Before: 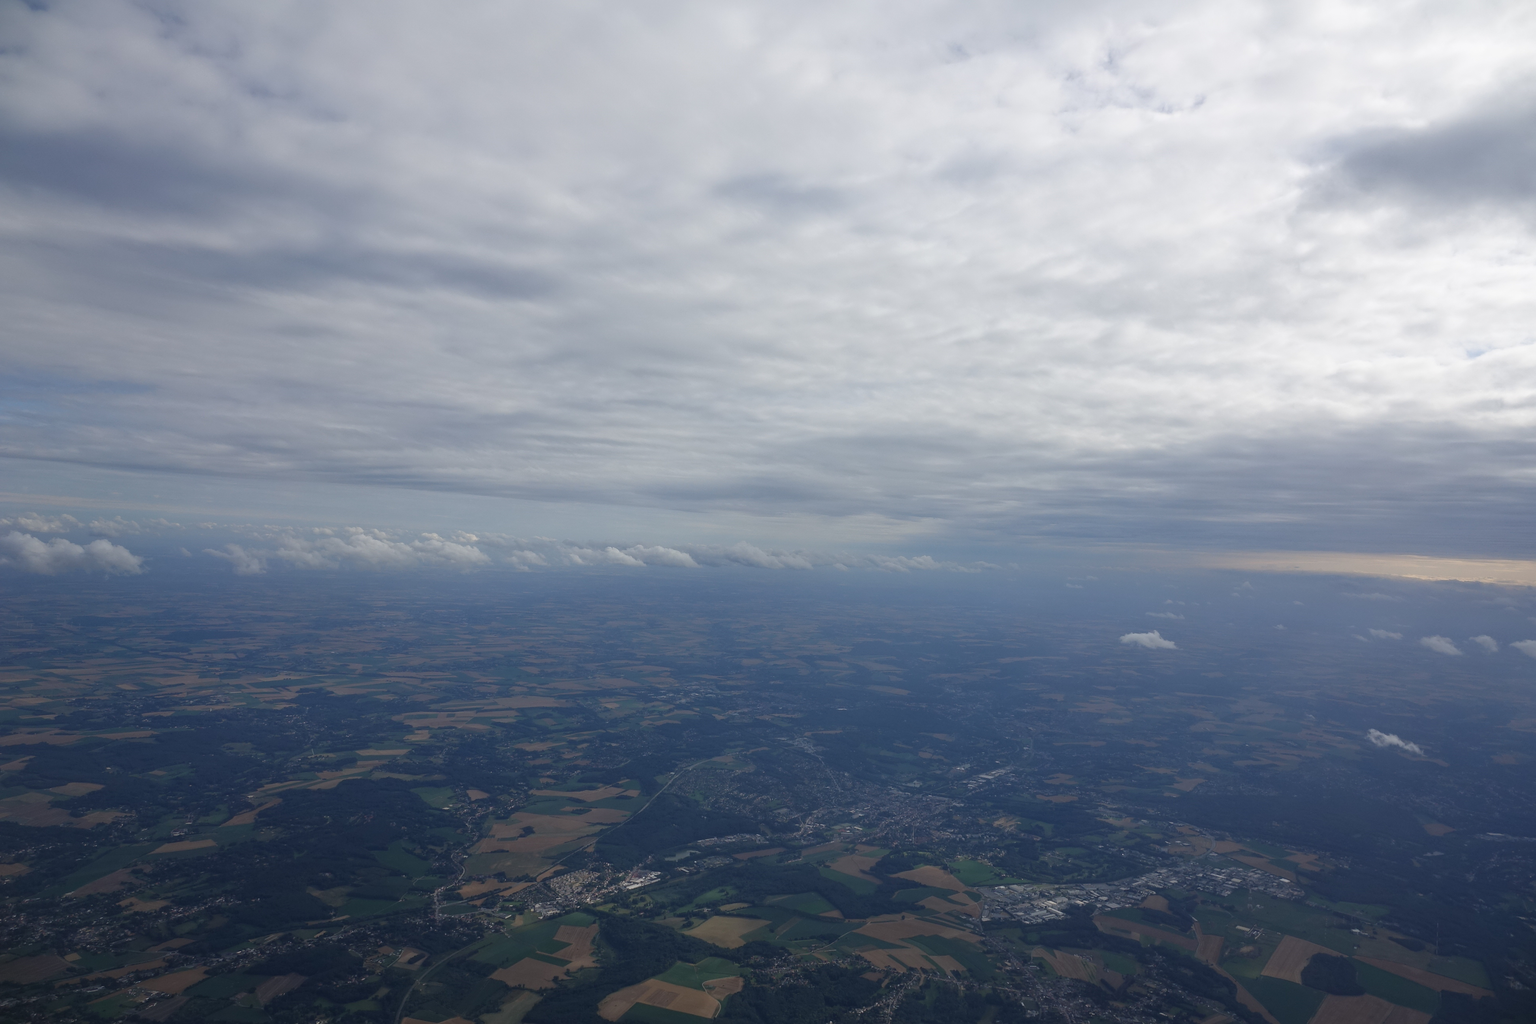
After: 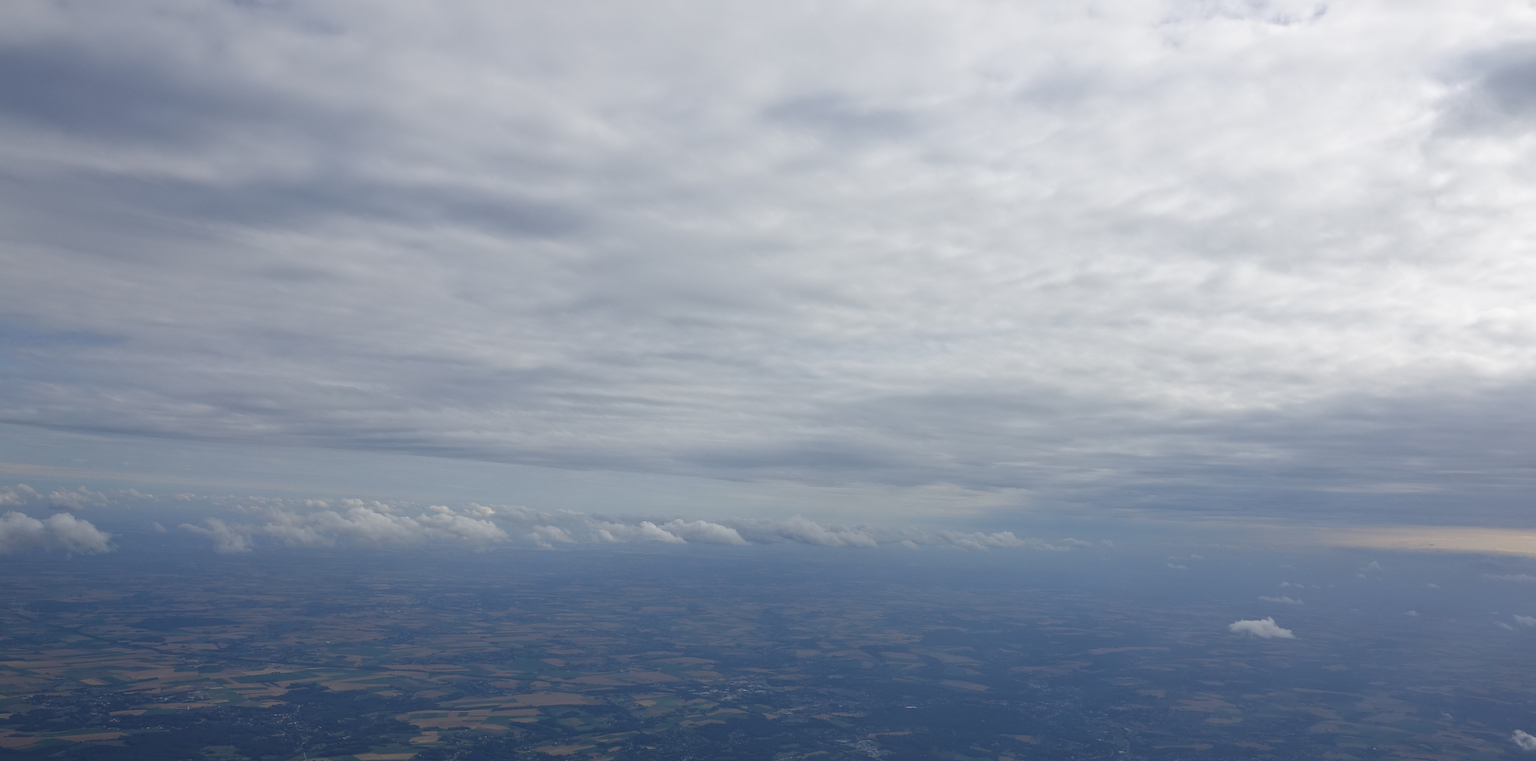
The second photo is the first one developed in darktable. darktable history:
crop: left 3.035%, top 8.972%, right 9.618%, bottom 26.073%
